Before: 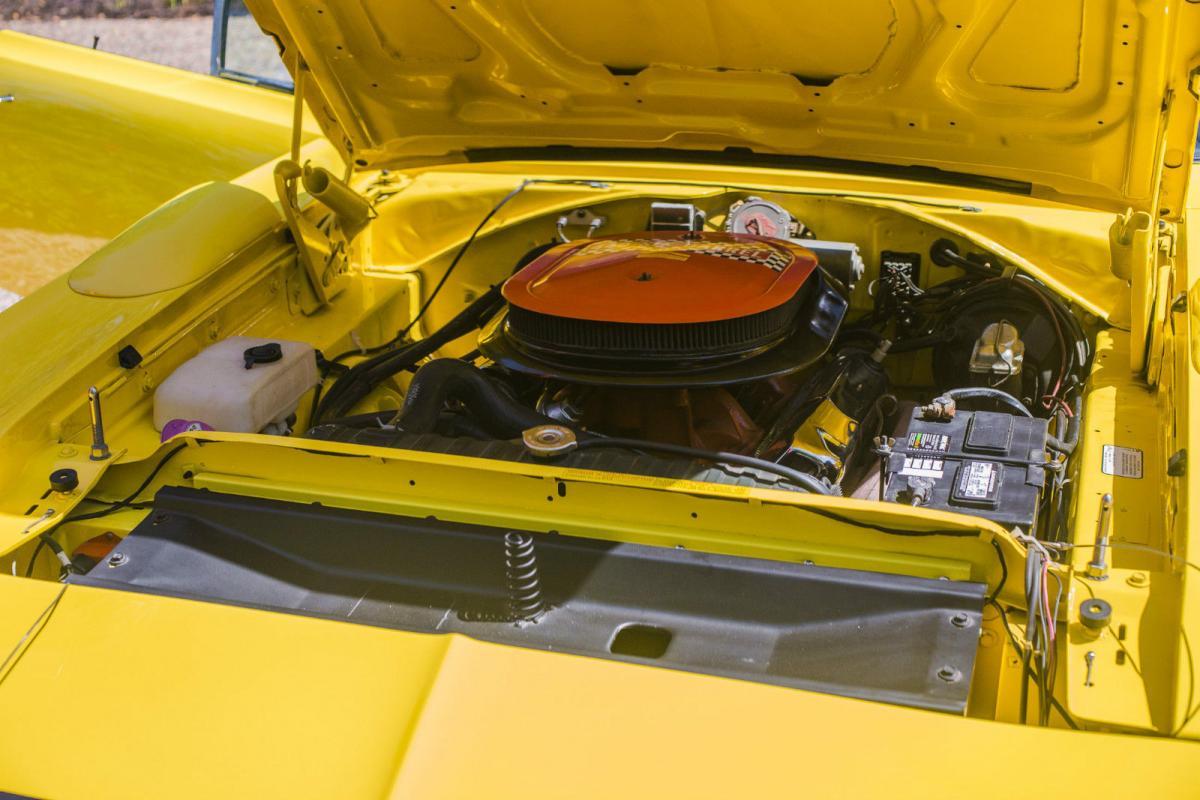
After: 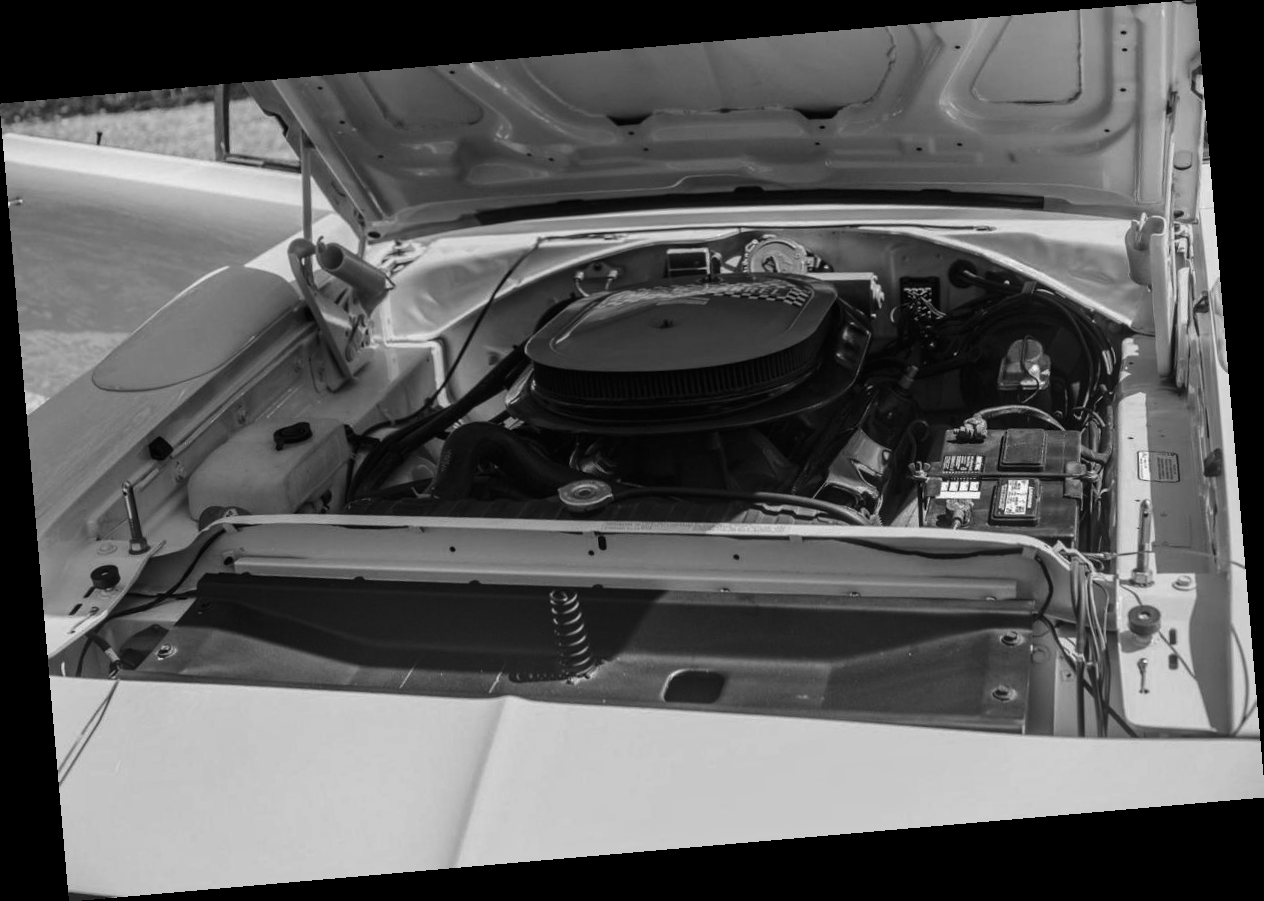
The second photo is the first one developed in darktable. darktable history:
levels: mode automatic, black 8.58%, gray 59.42%, levels [0, 0.445, 1]
rotate and perspective: rotation -4.98°, automatic cropping off
monochrome: on, module defaults
